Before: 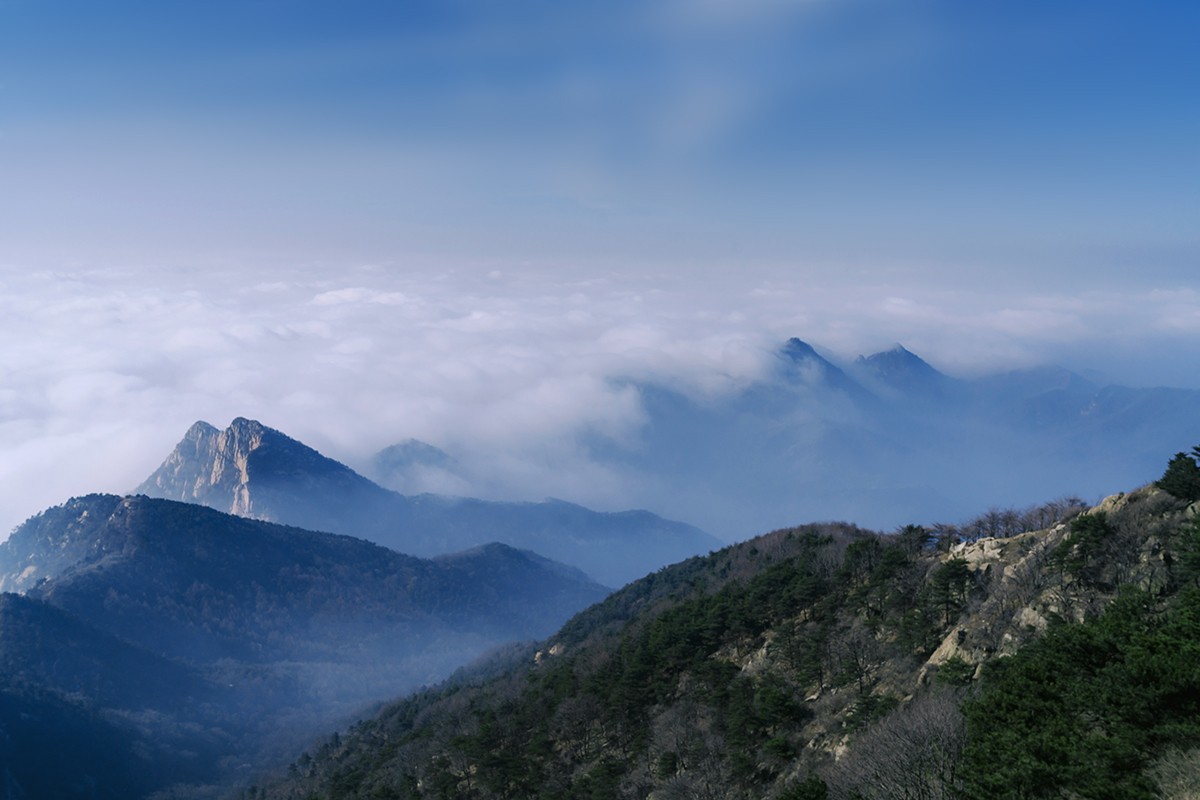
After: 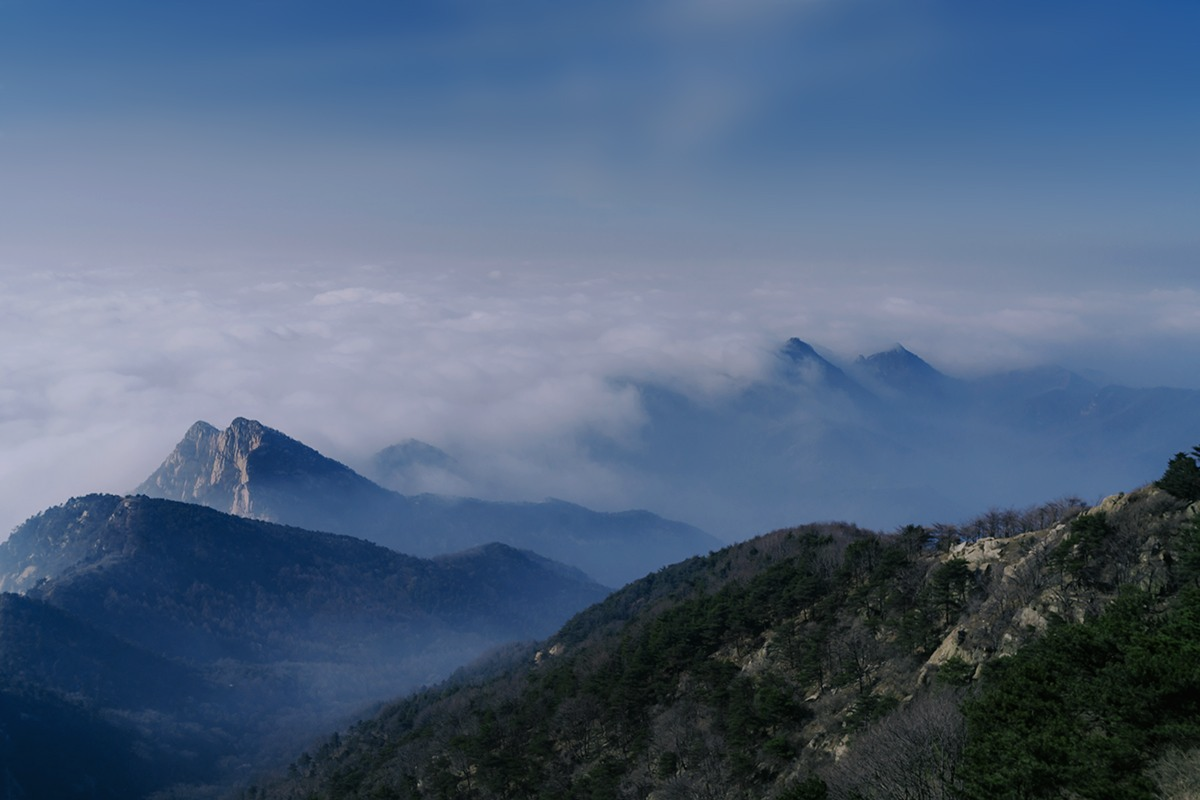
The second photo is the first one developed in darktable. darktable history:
exposure: exposure -0.597 EV, compensate highlight preservation false
